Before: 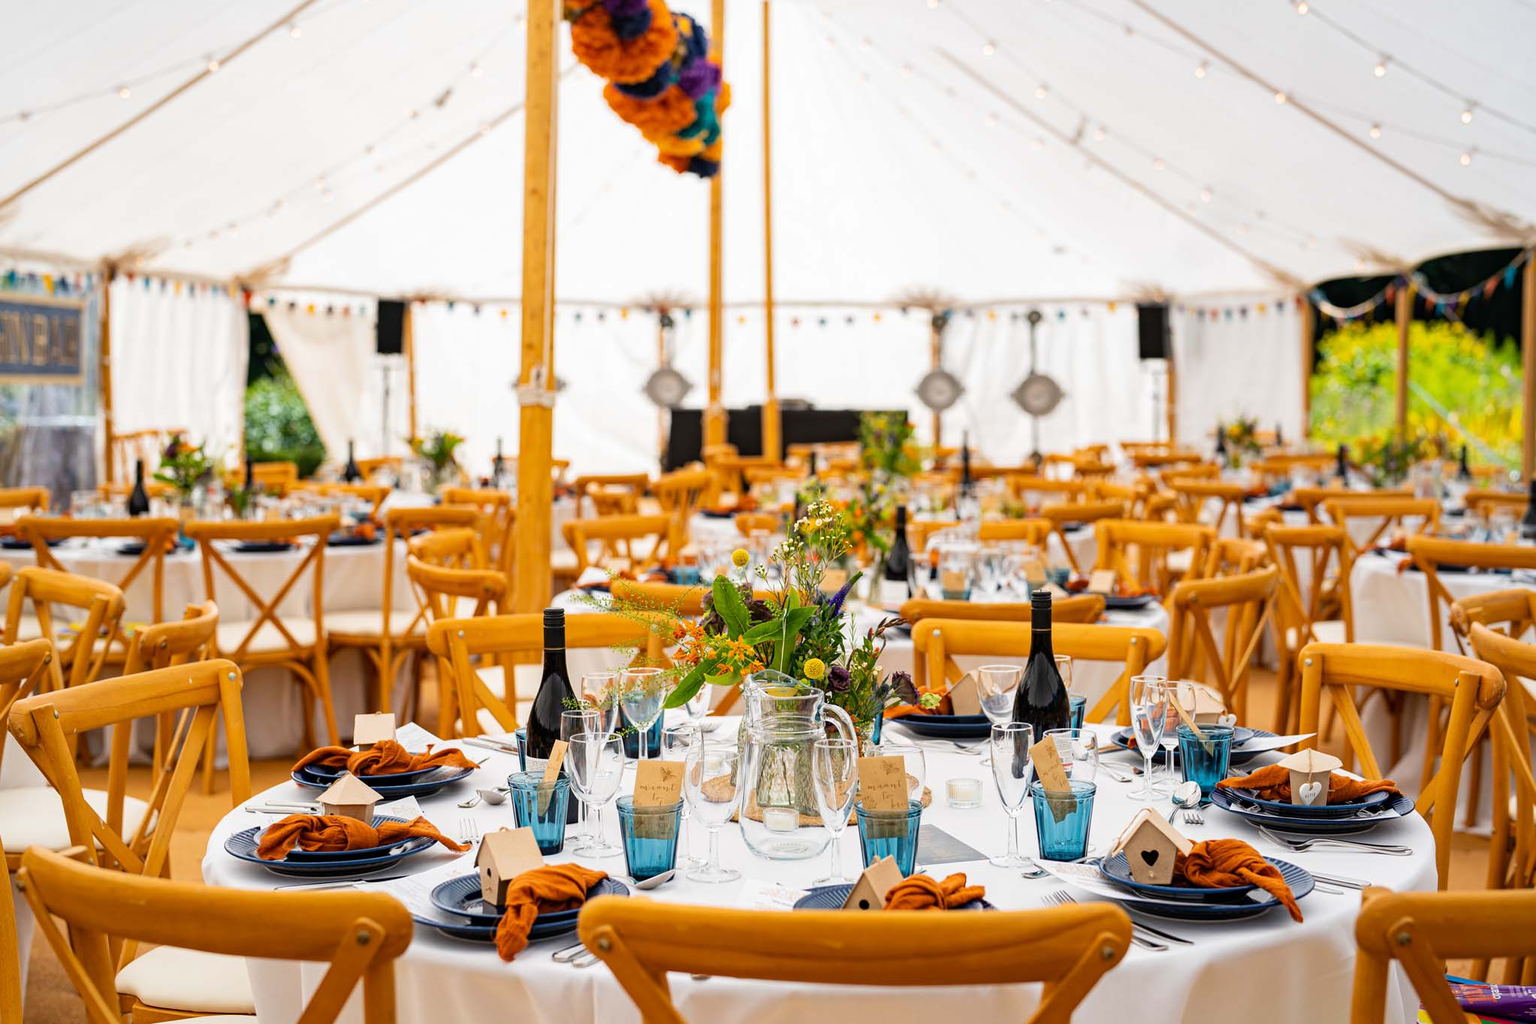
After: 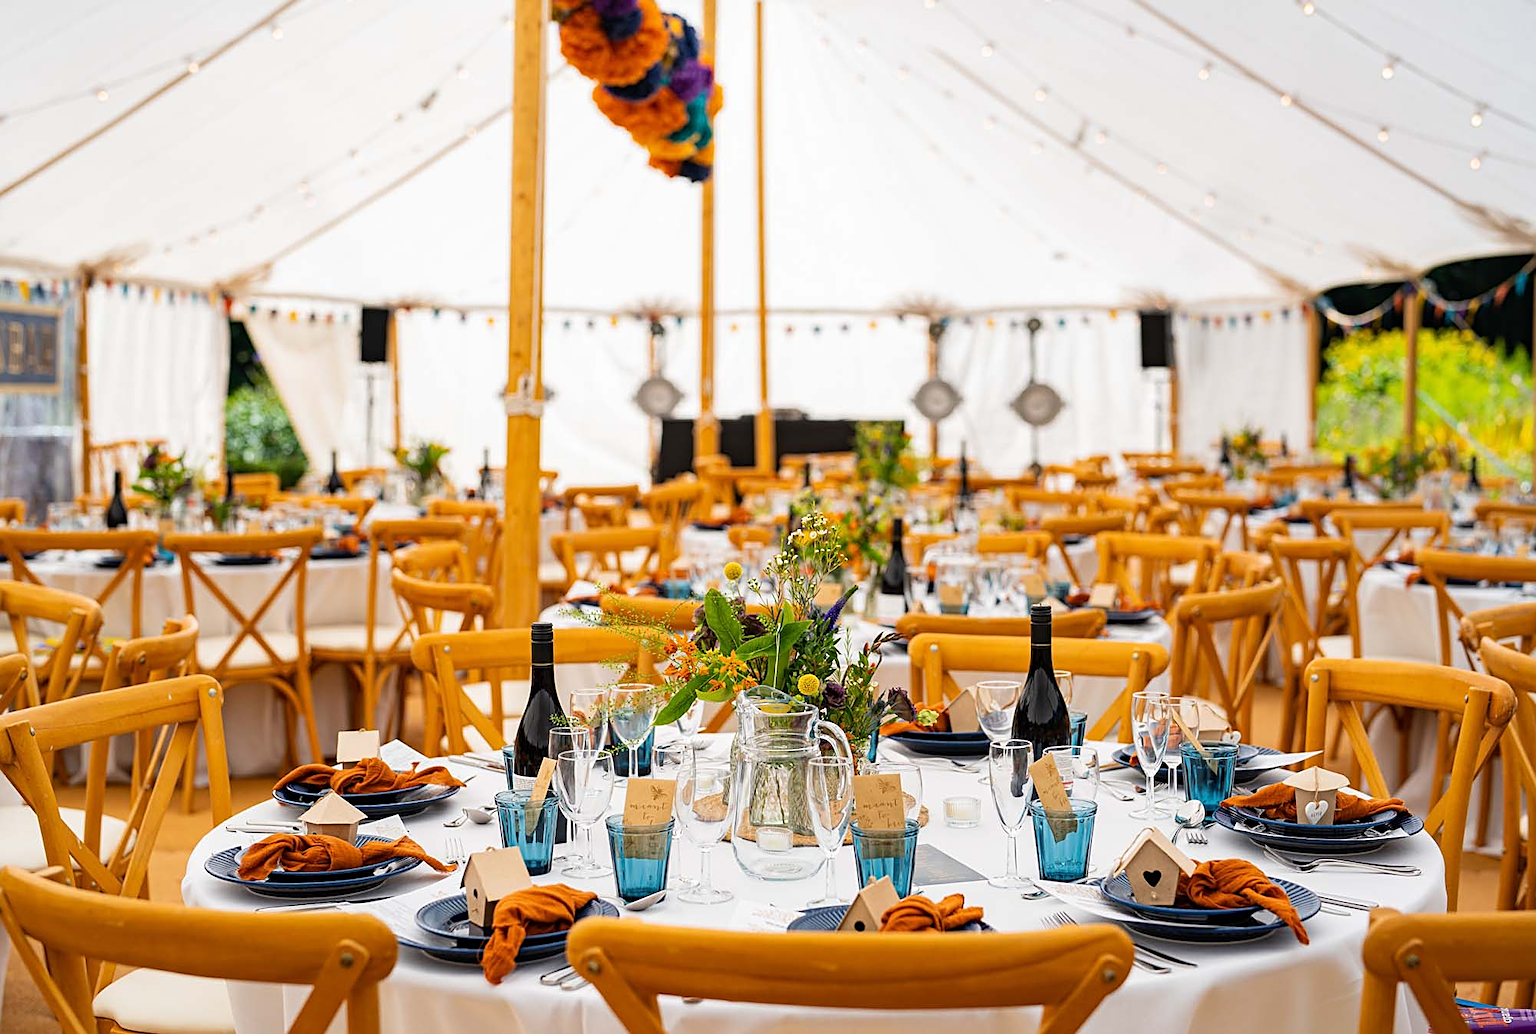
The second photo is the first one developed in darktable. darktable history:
sharpen: on, module defaults
crop and rotate: left 1.661%, right 0.671%, bottom 1.284%
